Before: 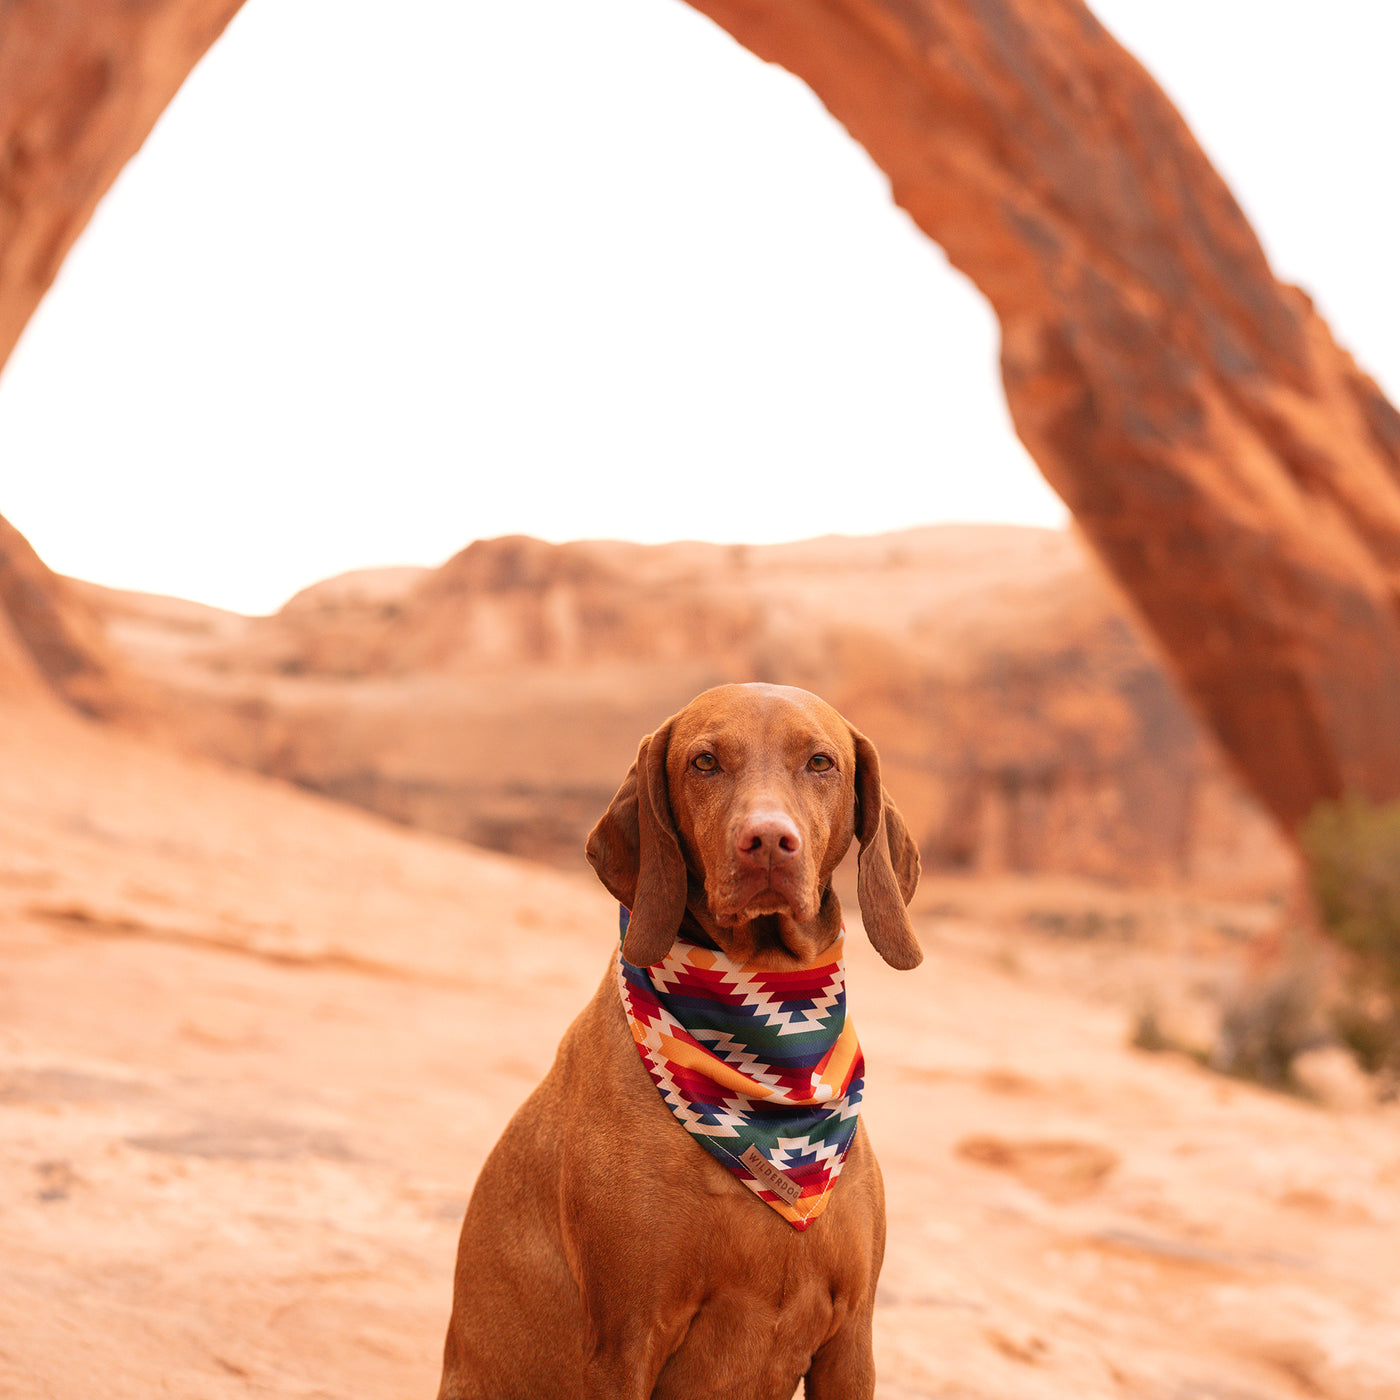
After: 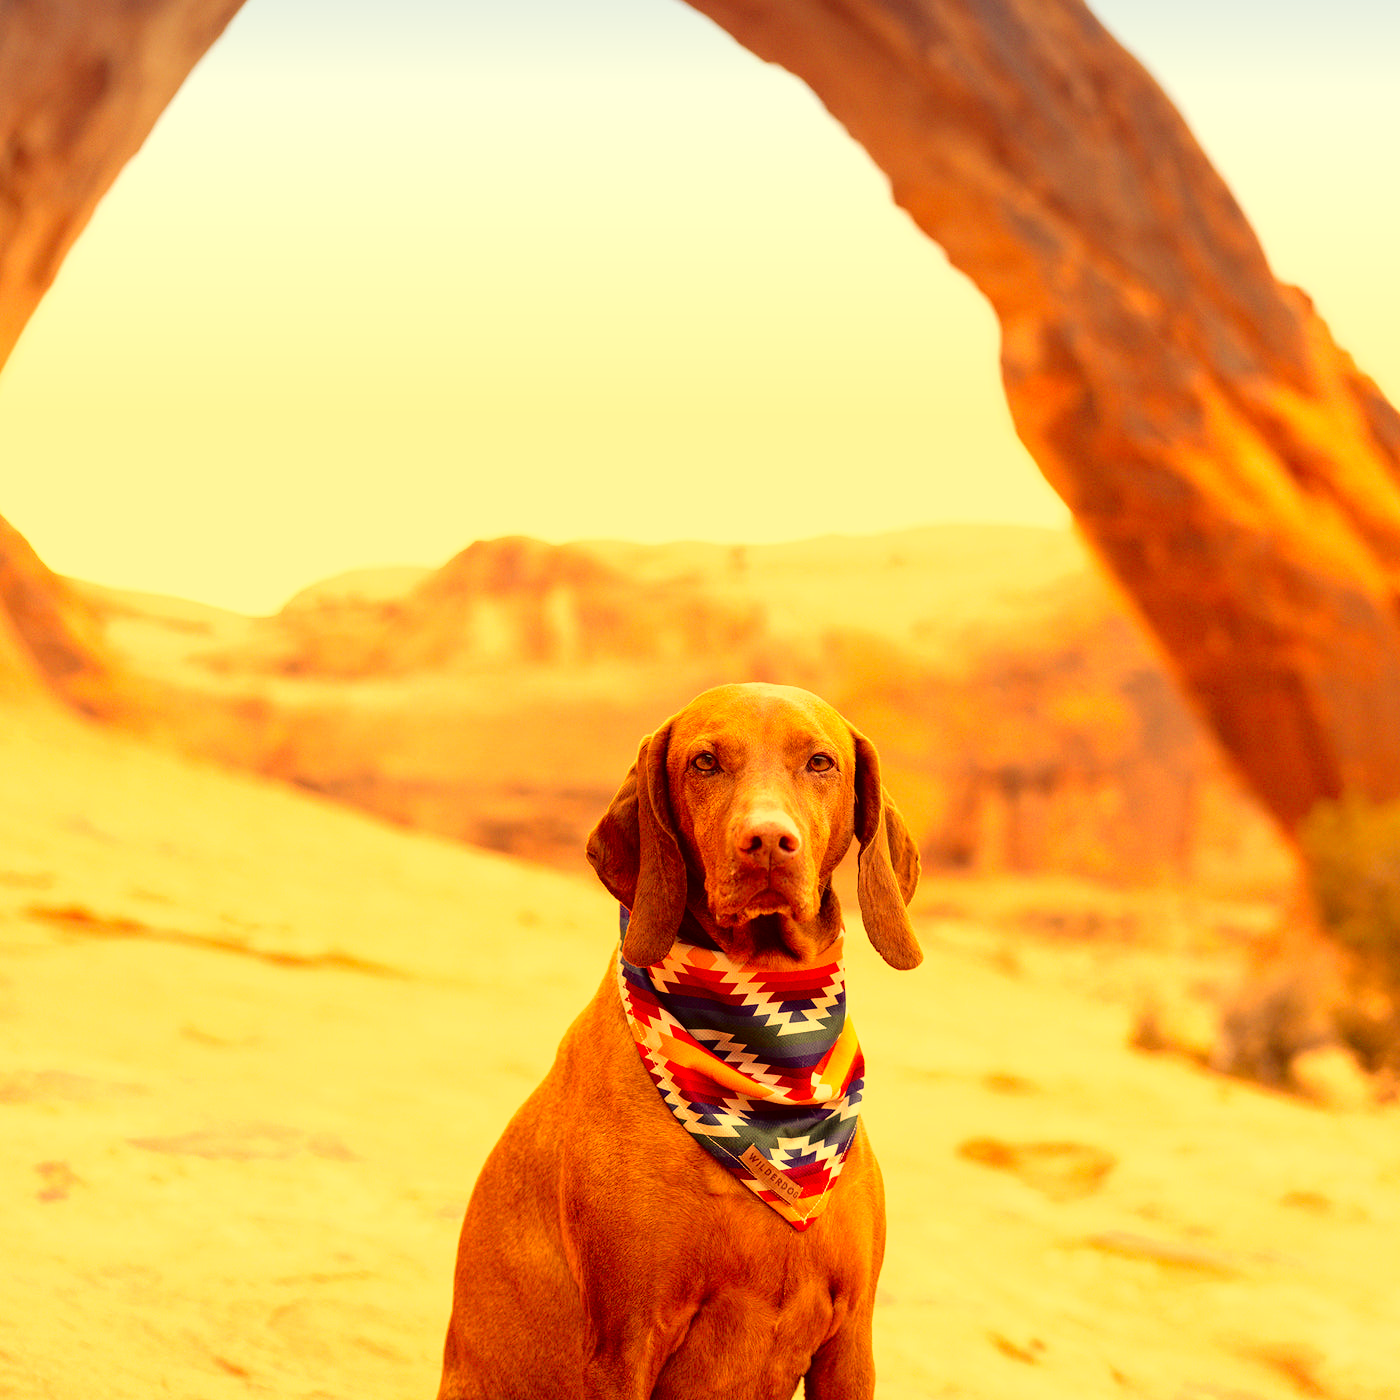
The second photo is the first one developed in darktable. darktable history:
color correction: highlights a* 10.12, highlights b* 39.04, shadows a* 14.62, shadows b* 3.37
fill light: exposure -2 EV, width 8.6
white balance: red 1.029, blue 0.92
graduated density: density 2.02 EV, hardness 44%, rotation 0.374°, offset 8.21, hue 208.8°, saturation 97%
exposure: black level correction 0, exposure 0.7 EV, compensate exposure bias true, compensate highlight preservation false
